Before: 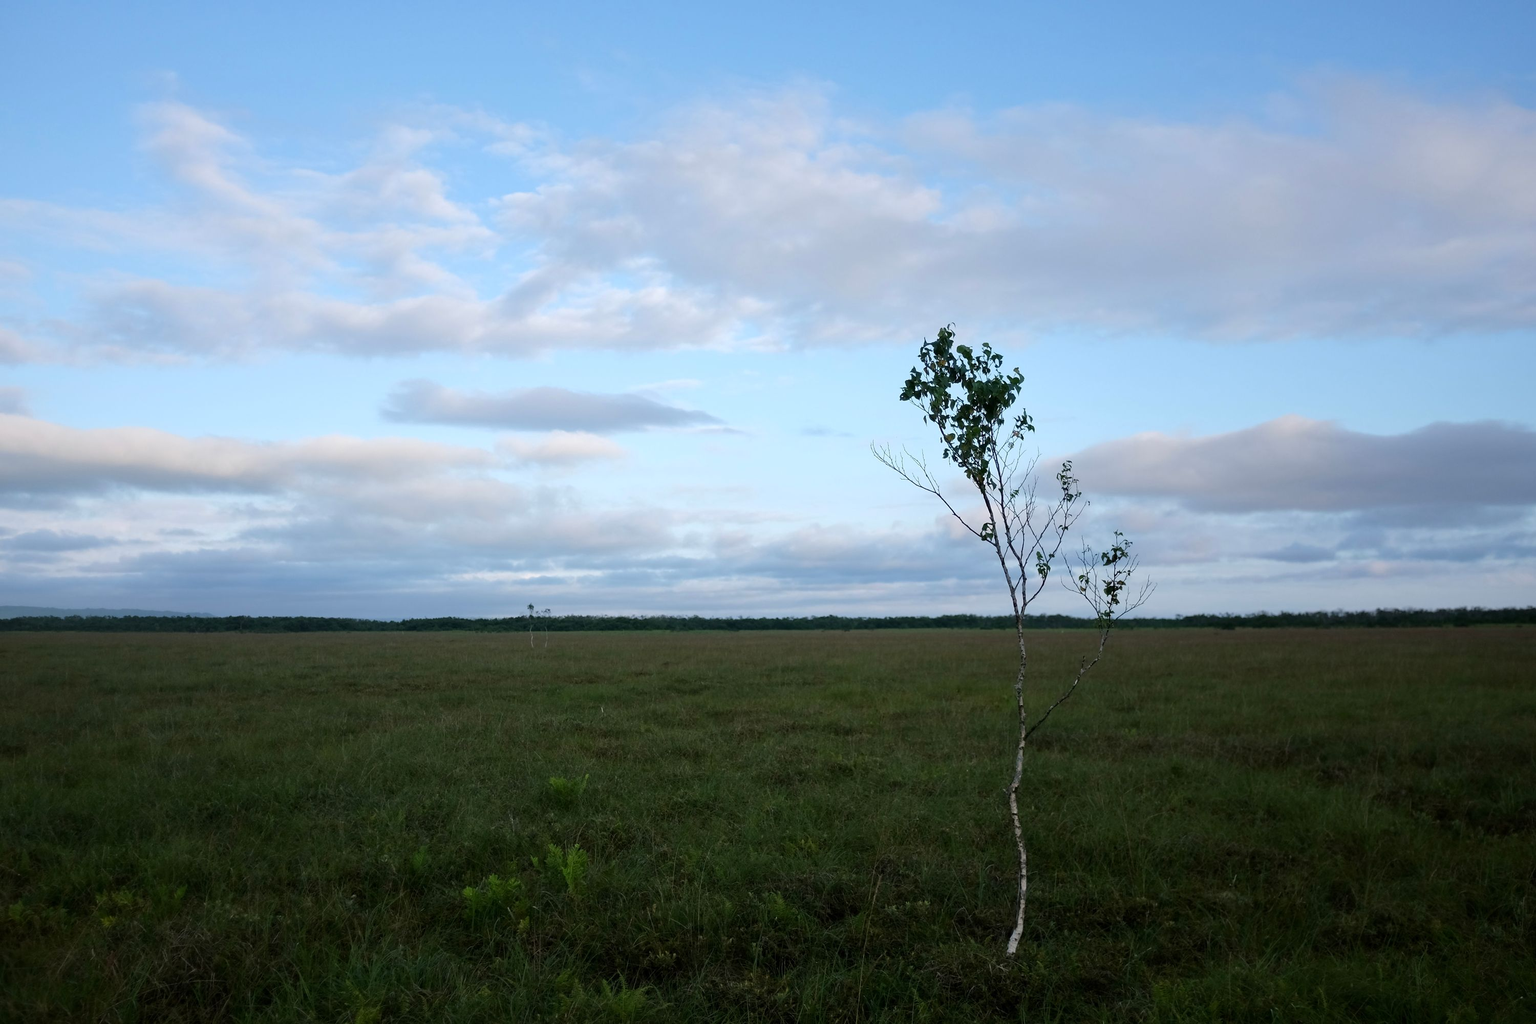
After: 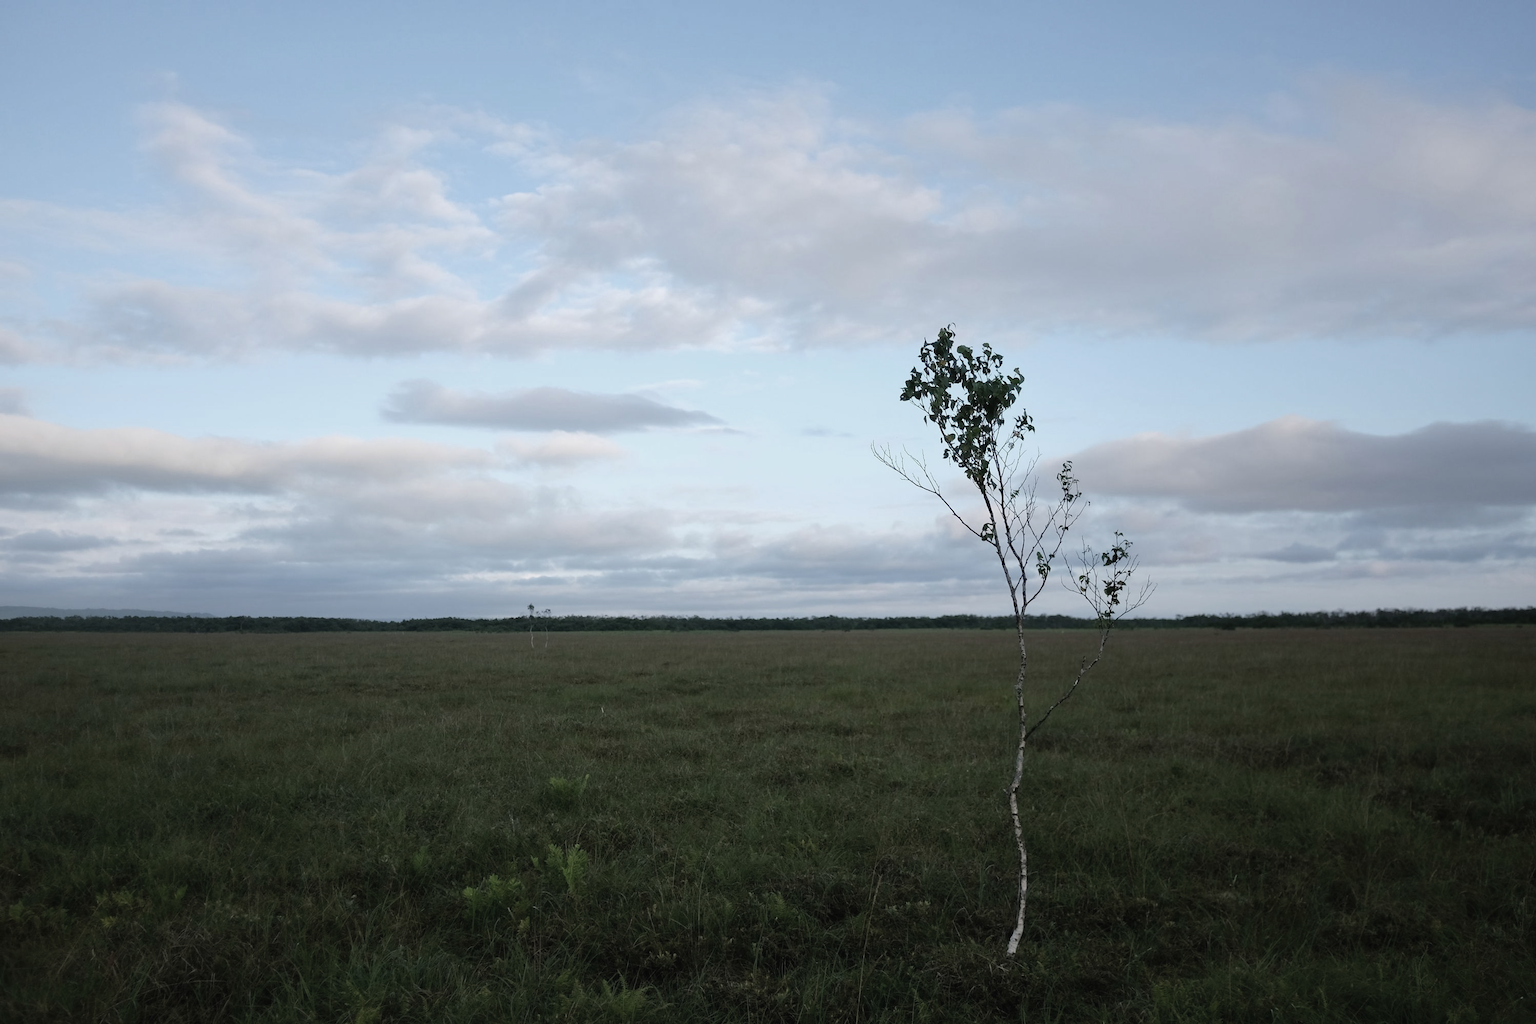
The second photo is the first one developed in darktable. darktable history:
shadows and highlights: radius 329.04, shadows 53.42, highlights -98.13, compress 94.23%, soften with gaussian
contrast brightness saturation: contrast -0.042, saturation -0.418
